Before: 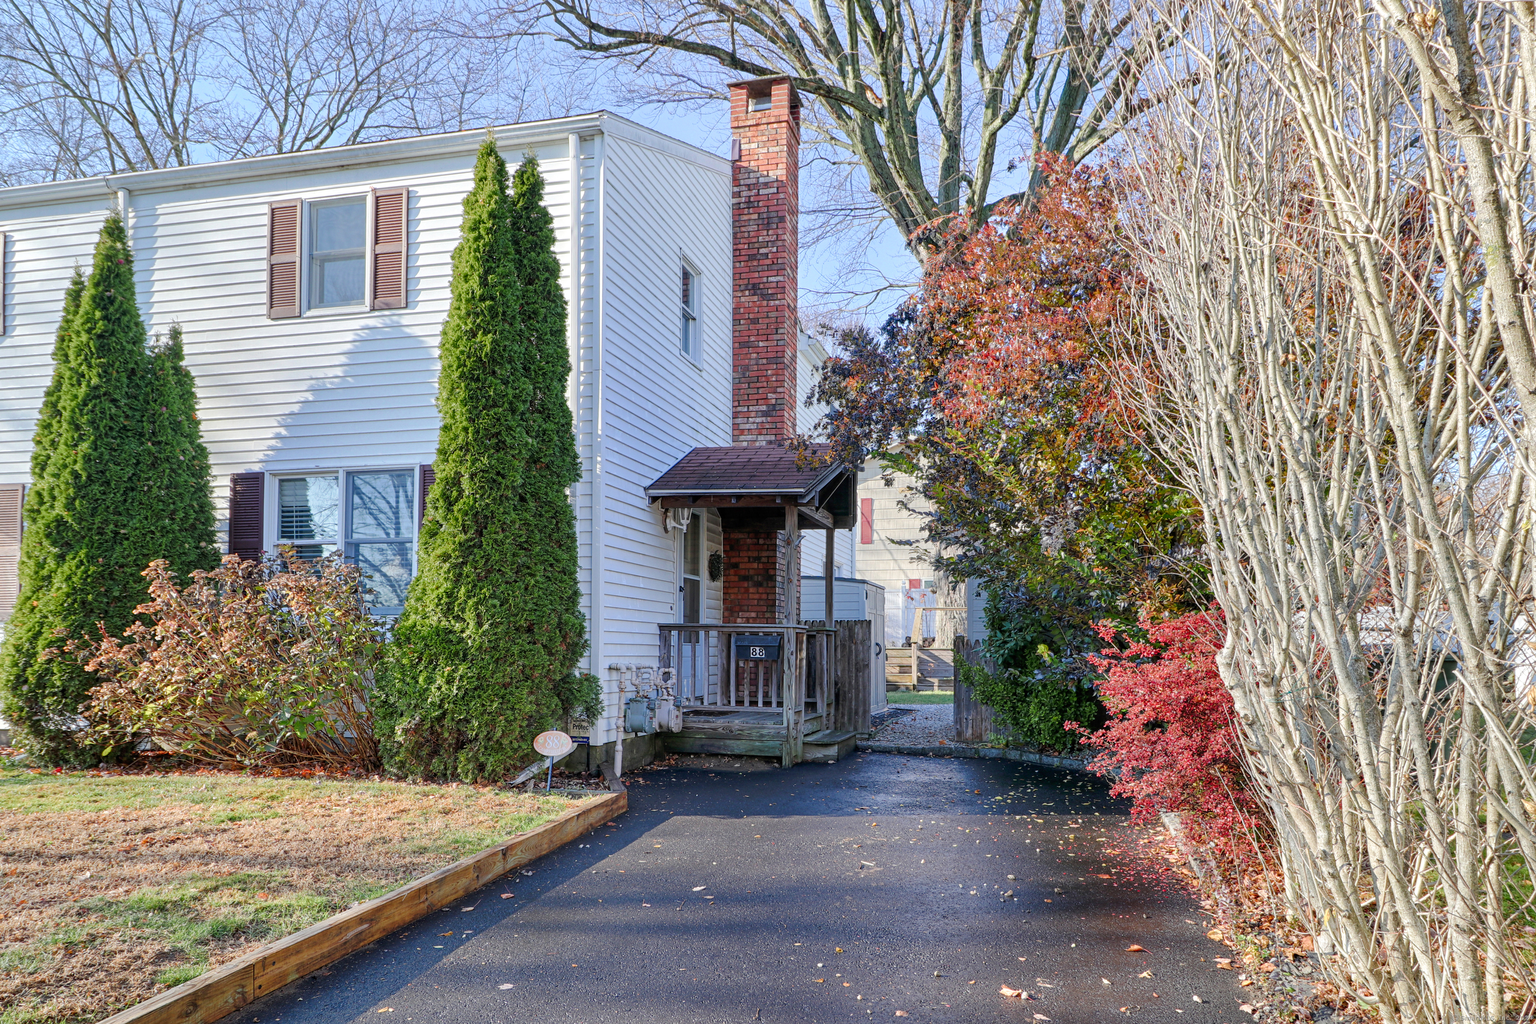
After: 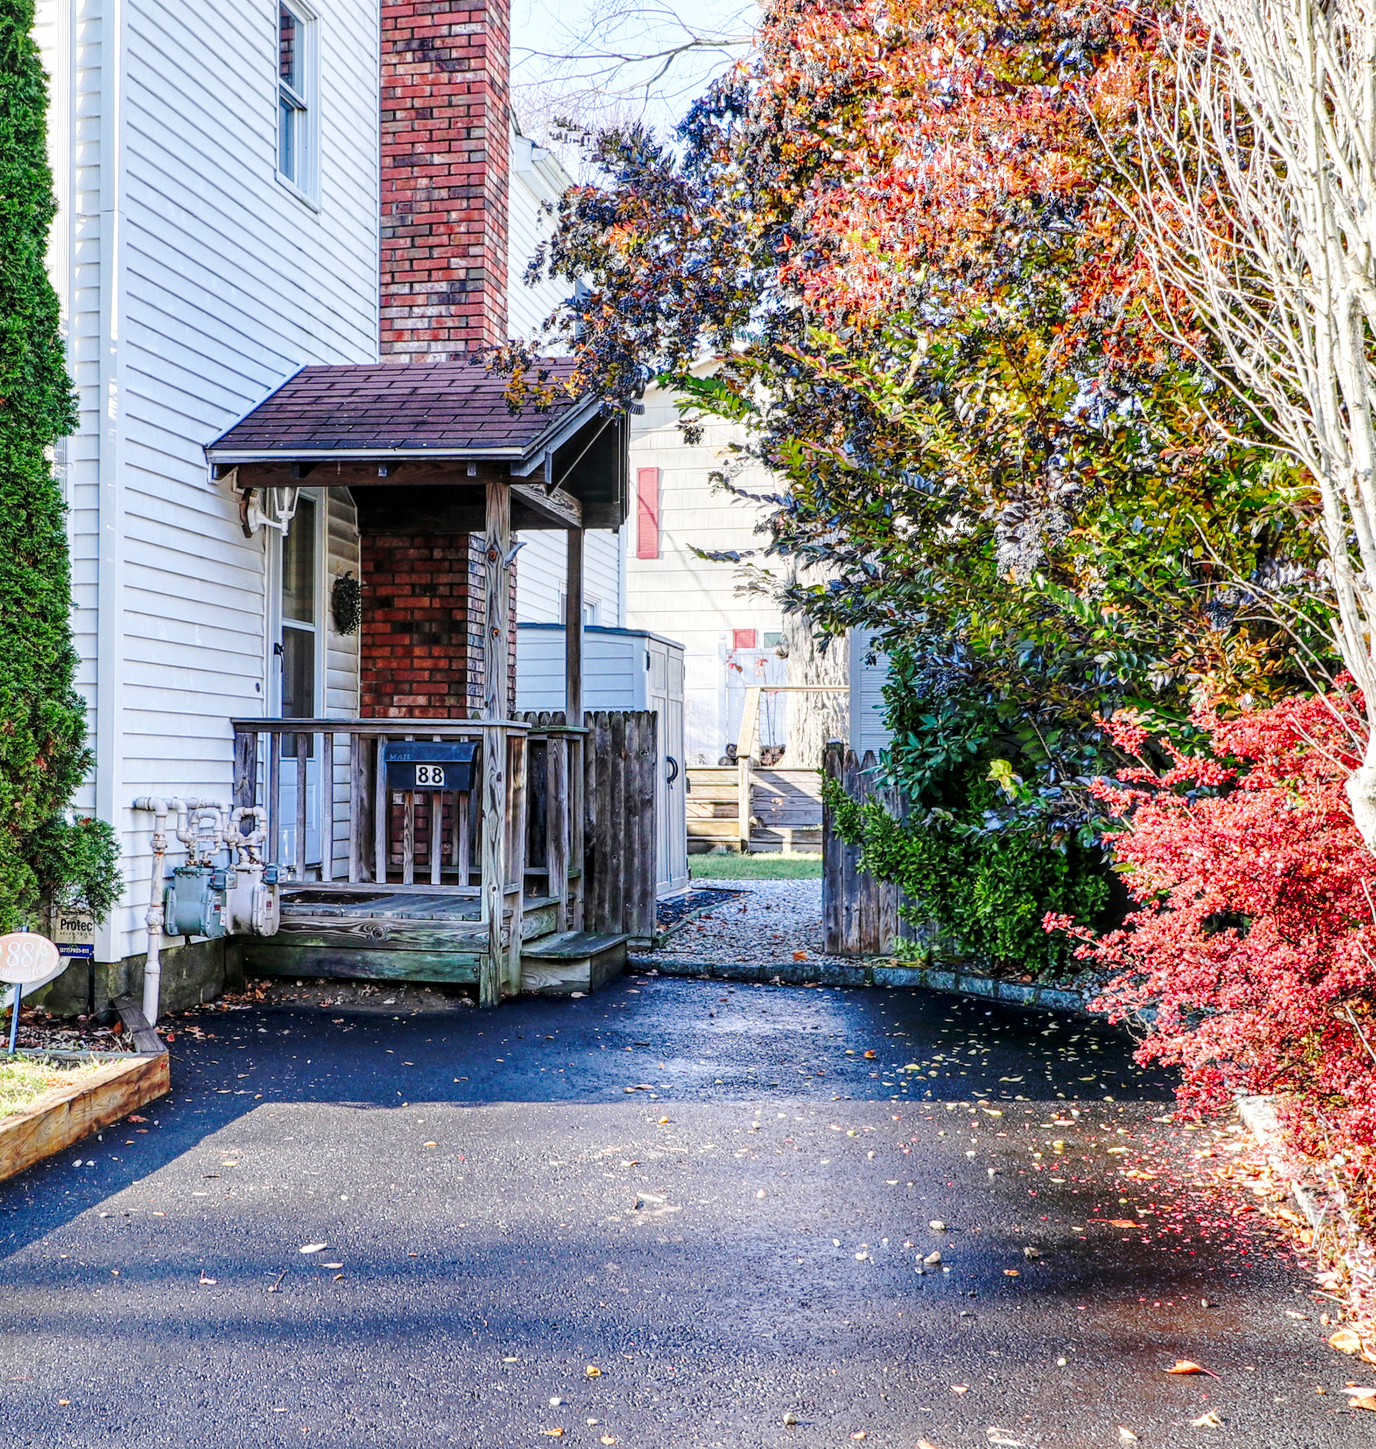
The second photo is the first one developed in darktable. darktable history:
color calibration: illuminant same as pipeline (D50), adaptation XYZ, x 0.345, y 0.357, temperature 5020.77 K
base curve: curves: ch0 [(0, 0) (0.036, 0.037) (0.121, 0.228) (0.46, 0.76) (0.859, 0.983) (1, 1)], preserve colors none
crop: left 35.342%, top 25.838%, right 19.837%, bottom 3.383%
local contrast: detail 130%
